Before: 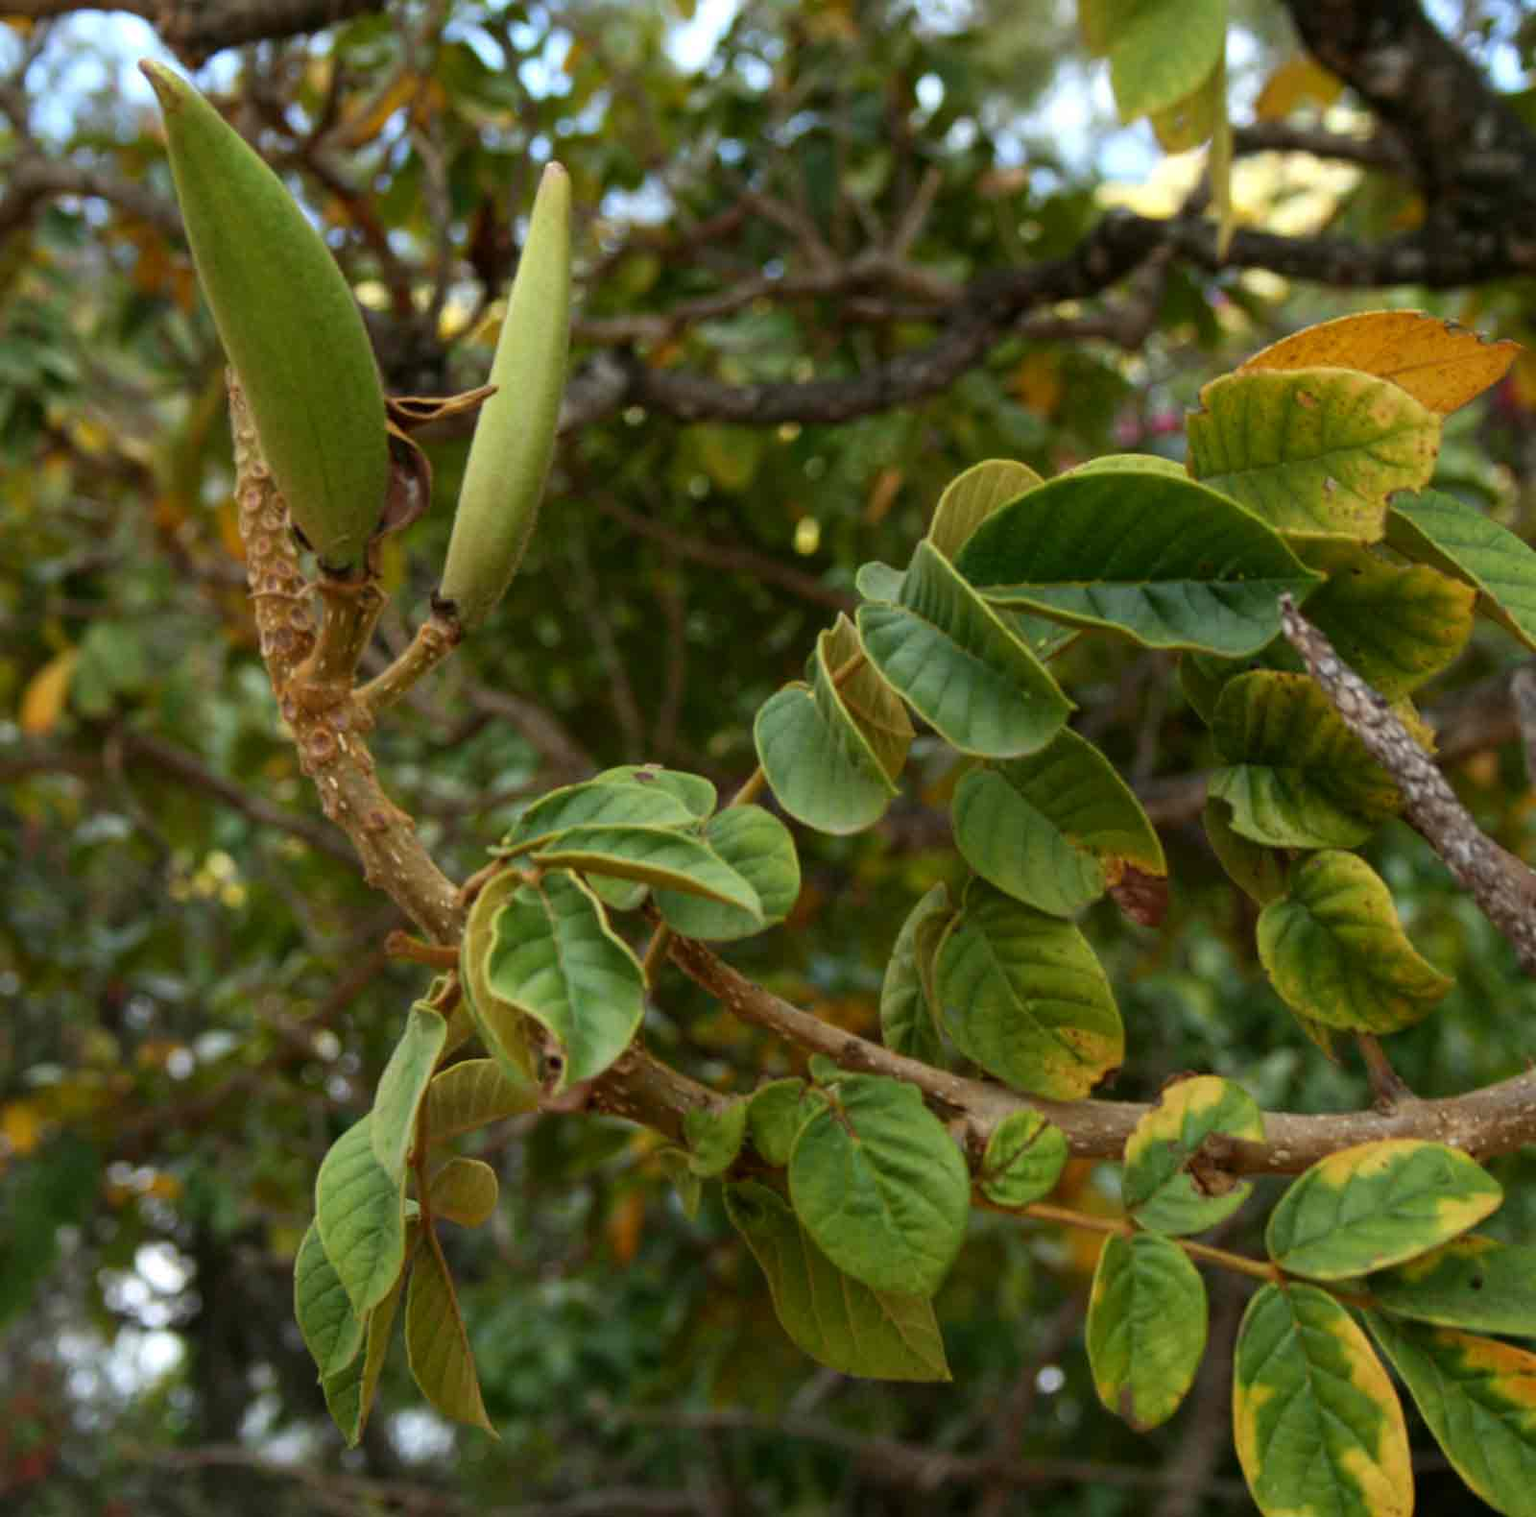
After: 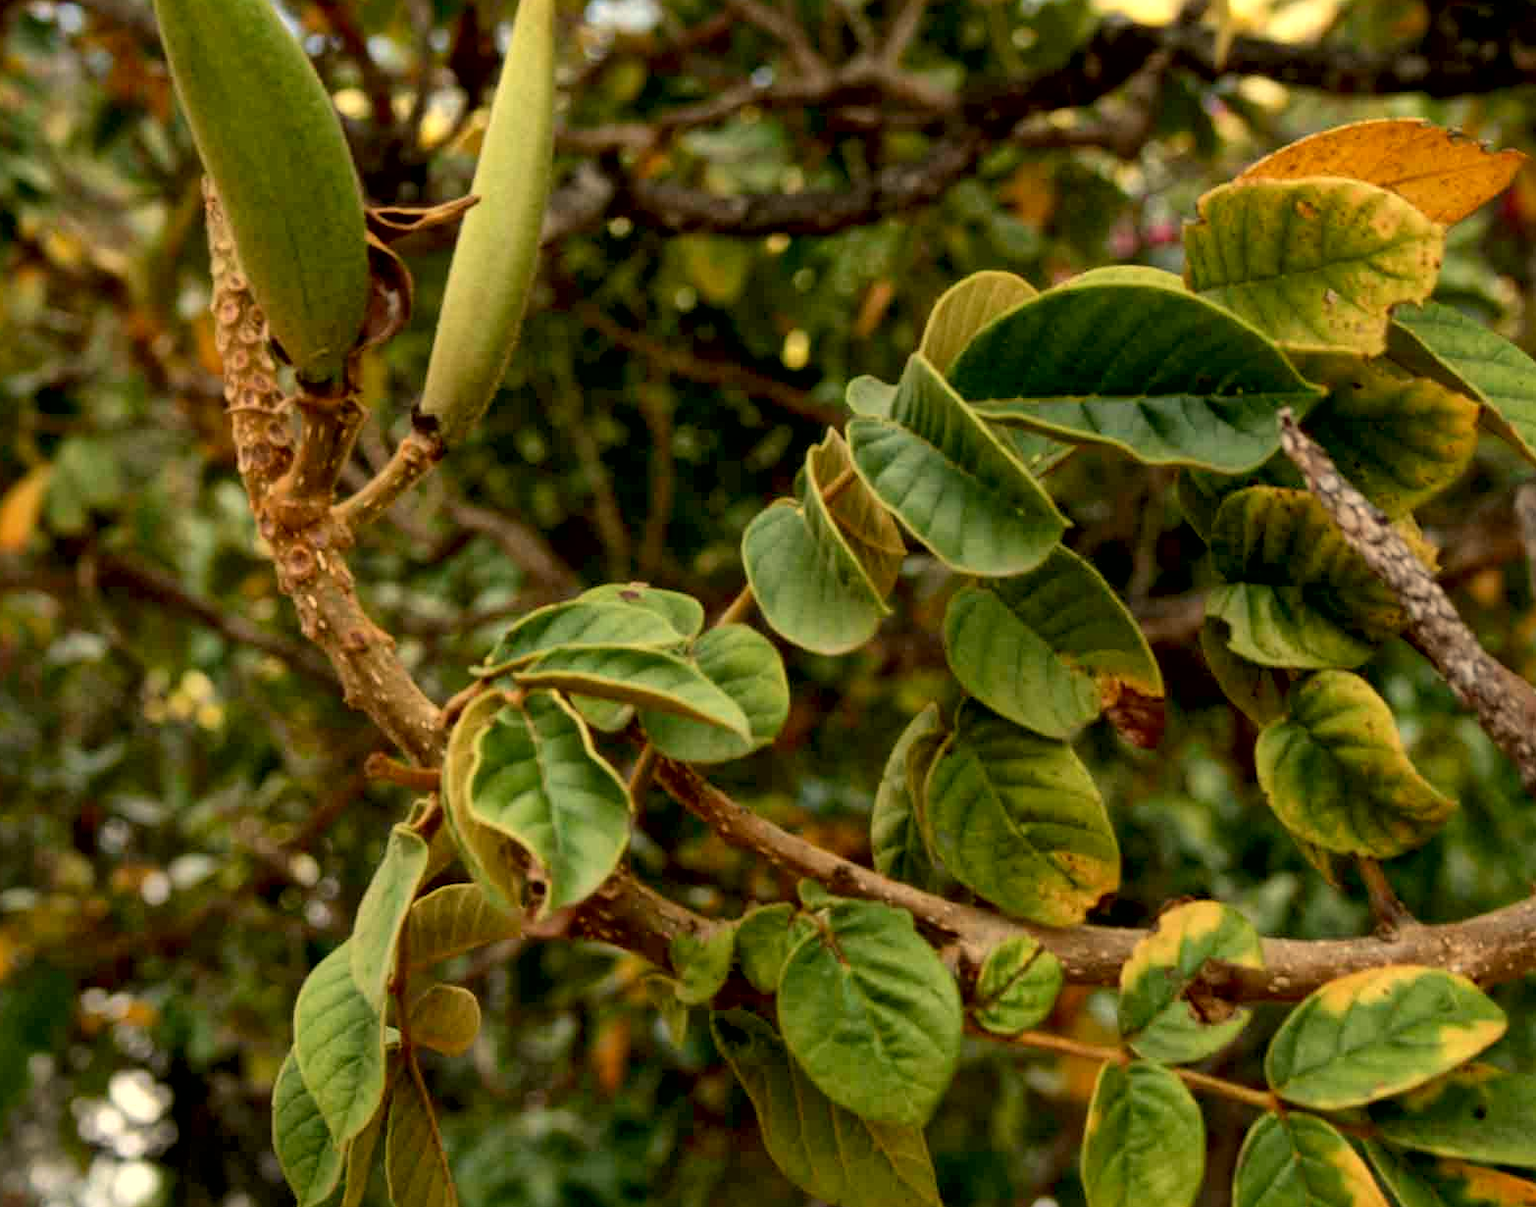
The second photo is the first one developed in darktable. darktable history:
local contrast: mode bilateral grid, contrast 20, coarseness 50, detail 159%, midtone range 0.2
white balance: red 1.123, blue 0.83
exposure: black level correction 0.009, exposure 0.014 EV, compensate highlight preservation false
crop and rotate: left 1.814%, top 12.818%, right 0.25%, bottom 9.225%
